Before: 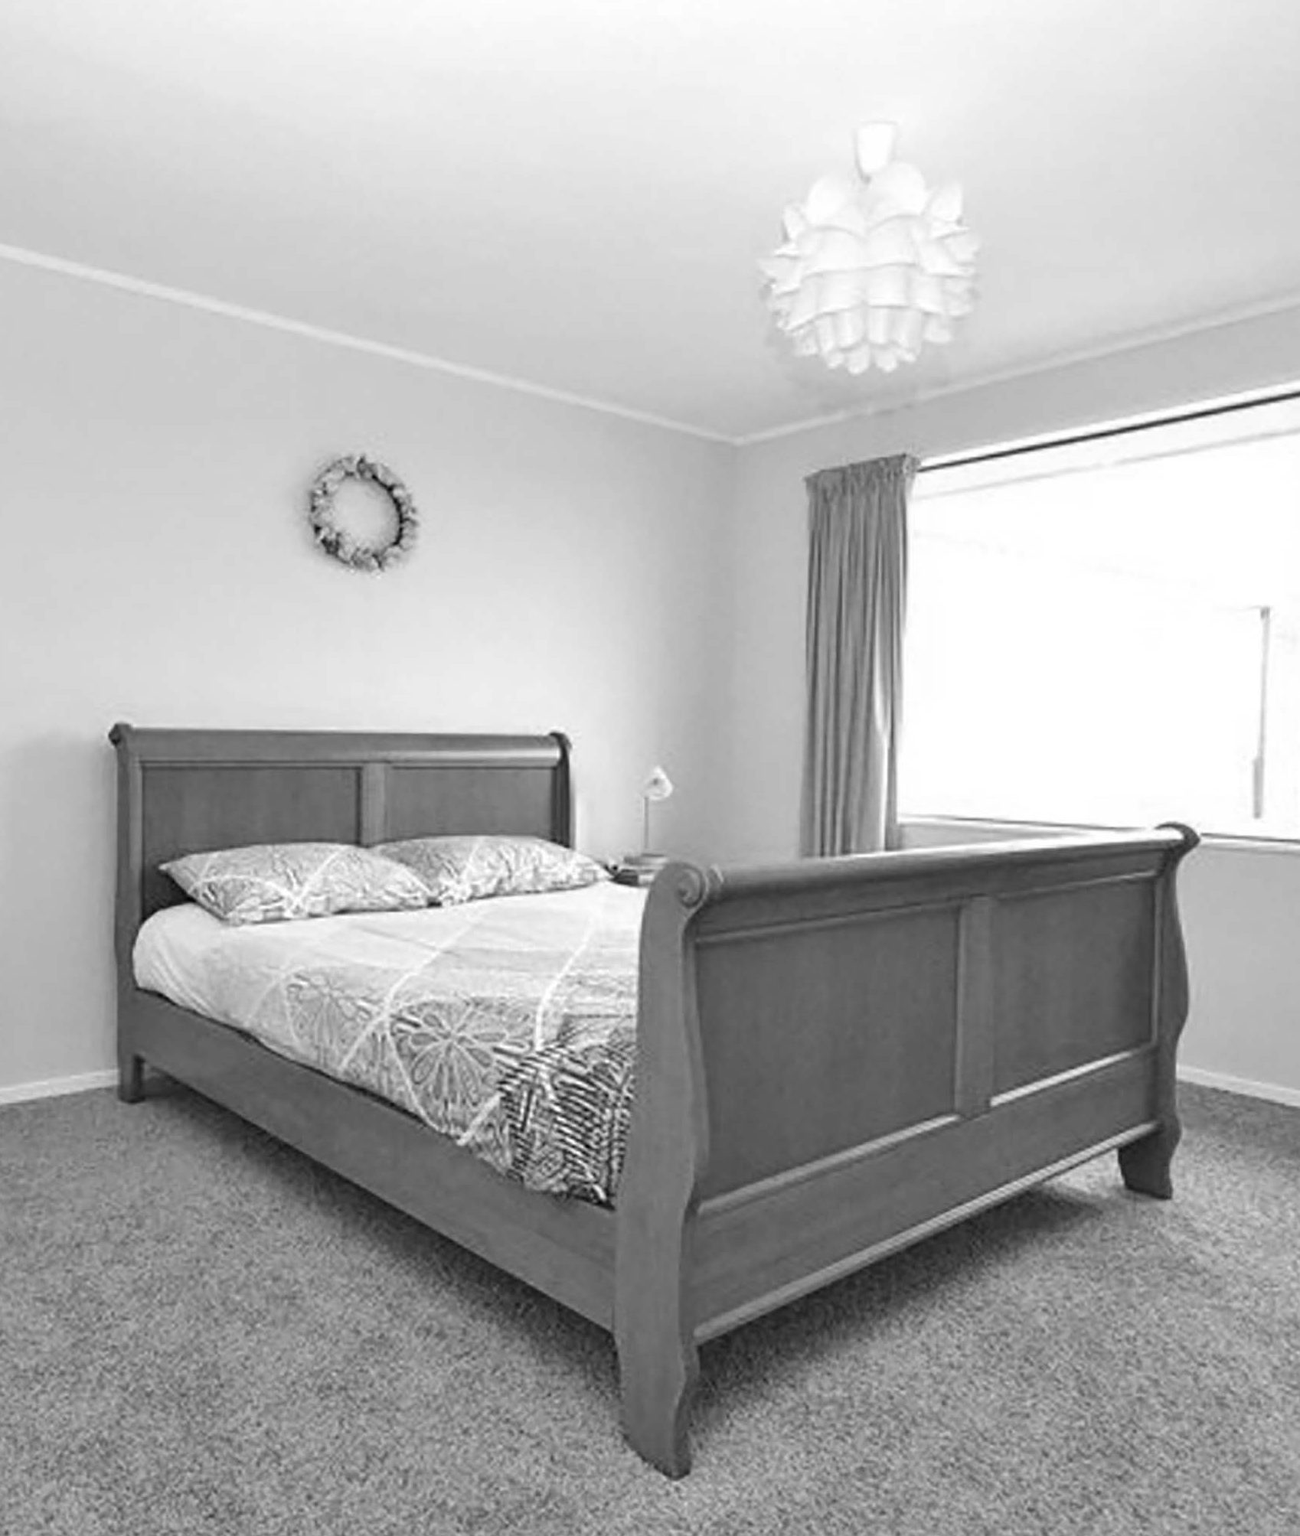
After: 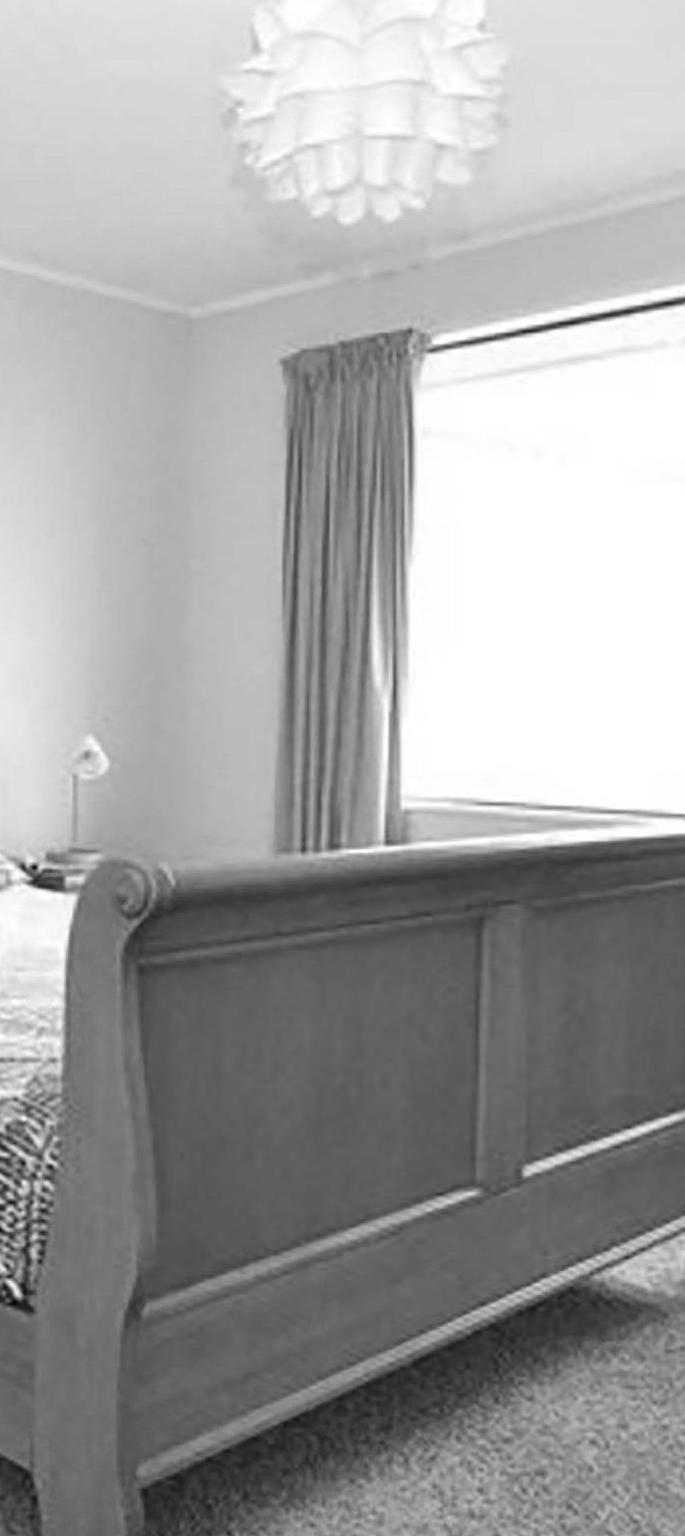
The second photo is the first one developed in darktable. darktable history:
crop: left 45.317%, top 13.107%, right 14.068%, bottom 10.007%
